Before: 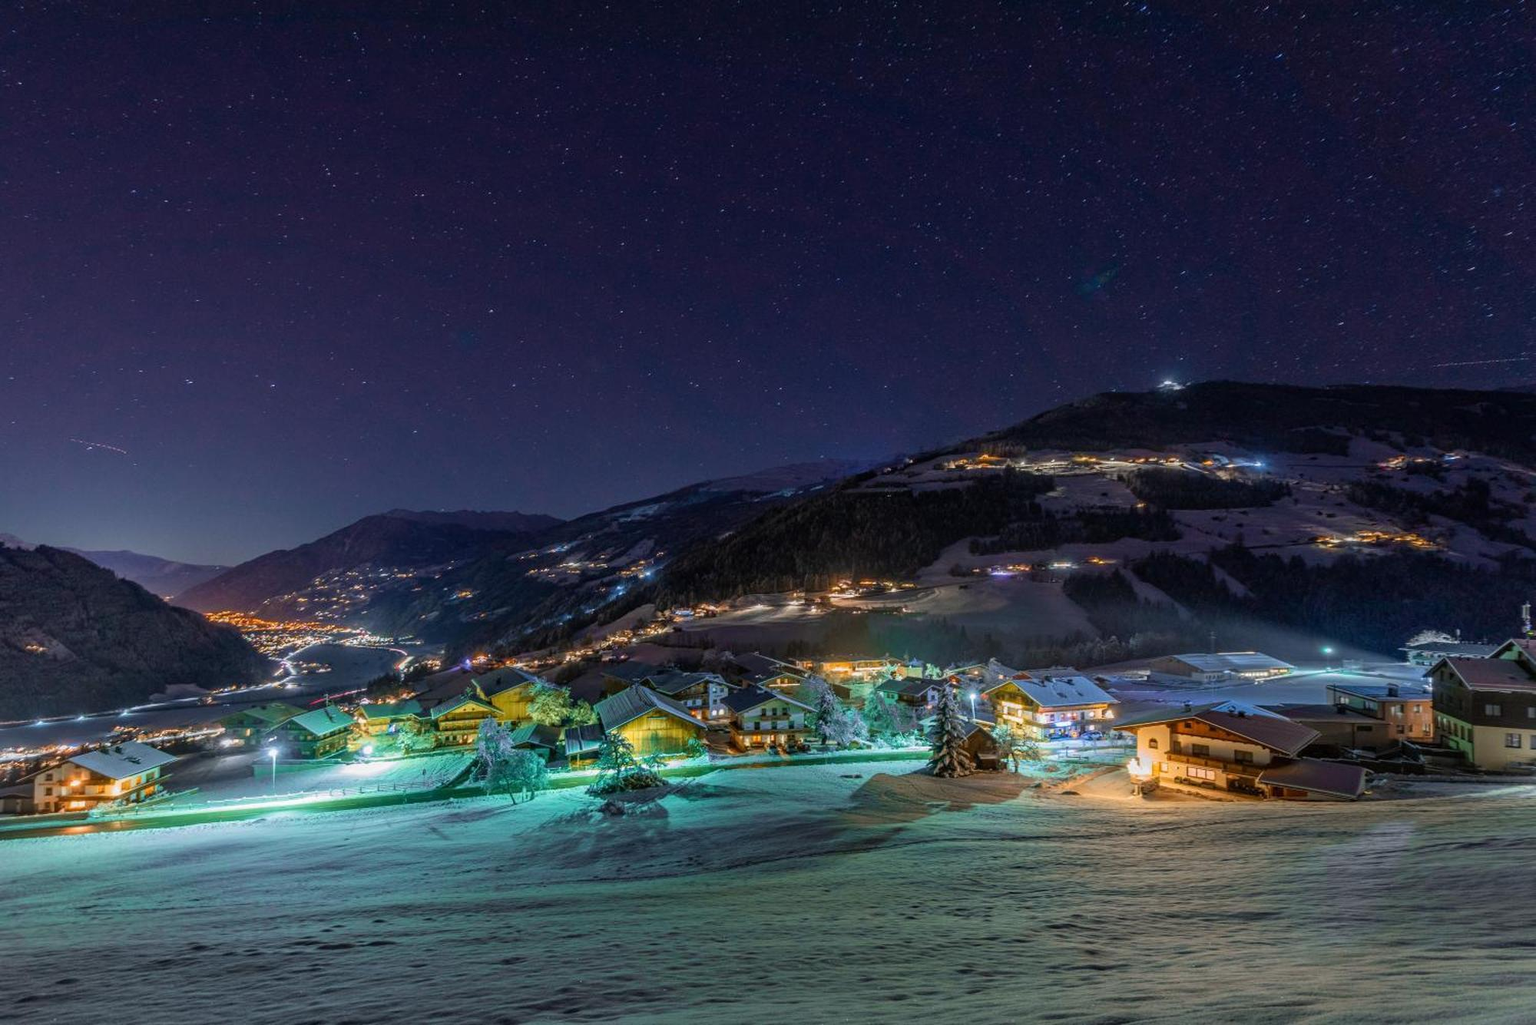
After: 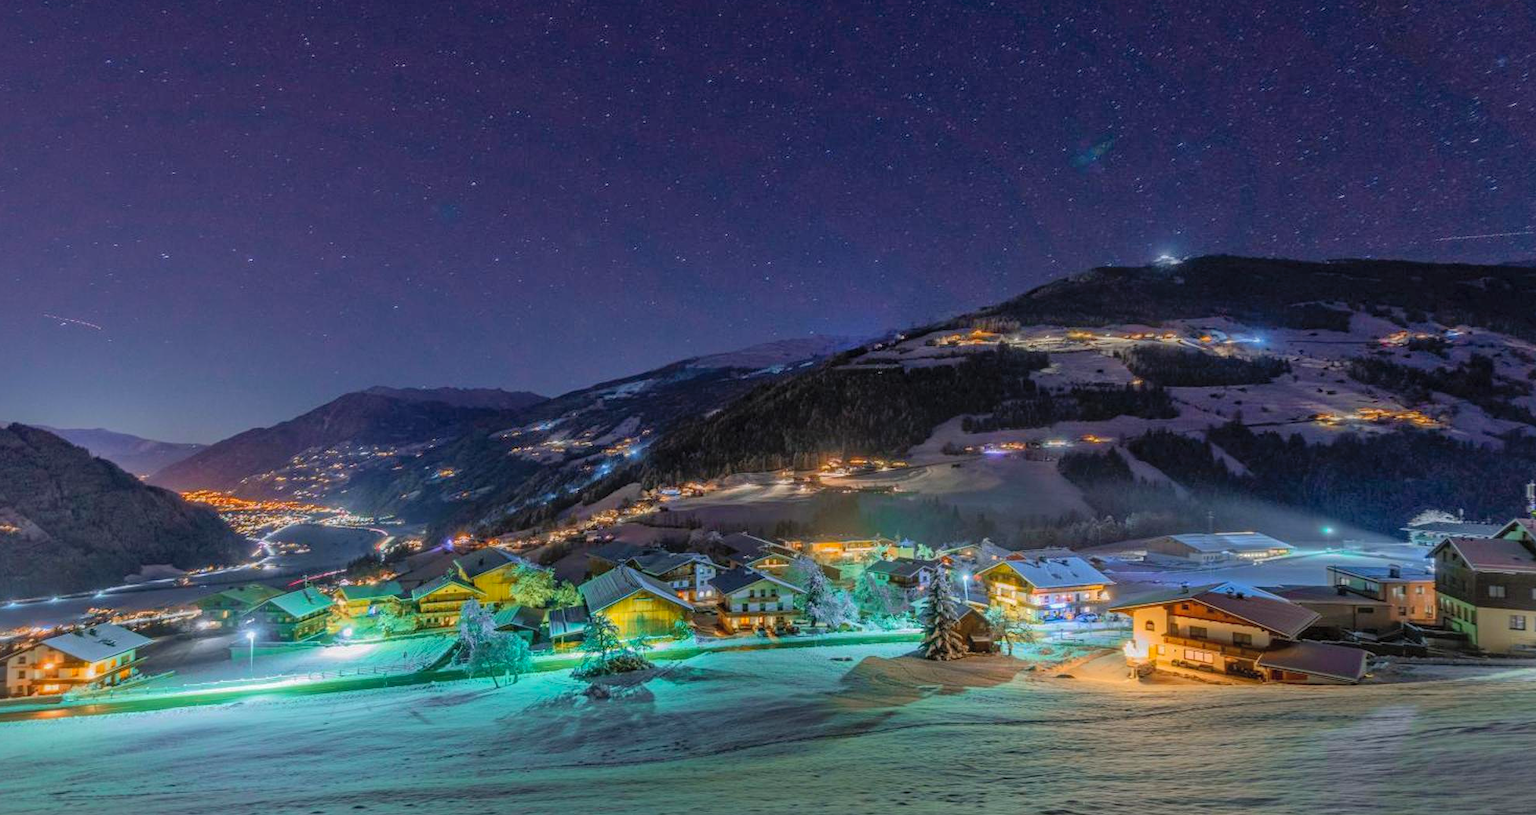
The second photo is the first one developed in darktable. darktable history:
crop and rotate: left 1.814%, top 12.818%, right 0.25%, bottom 9.225%
contrast brightness saturation: brightness 0.09, saturation 0.19
shadows and highlights: shadows 40, highlights -60
